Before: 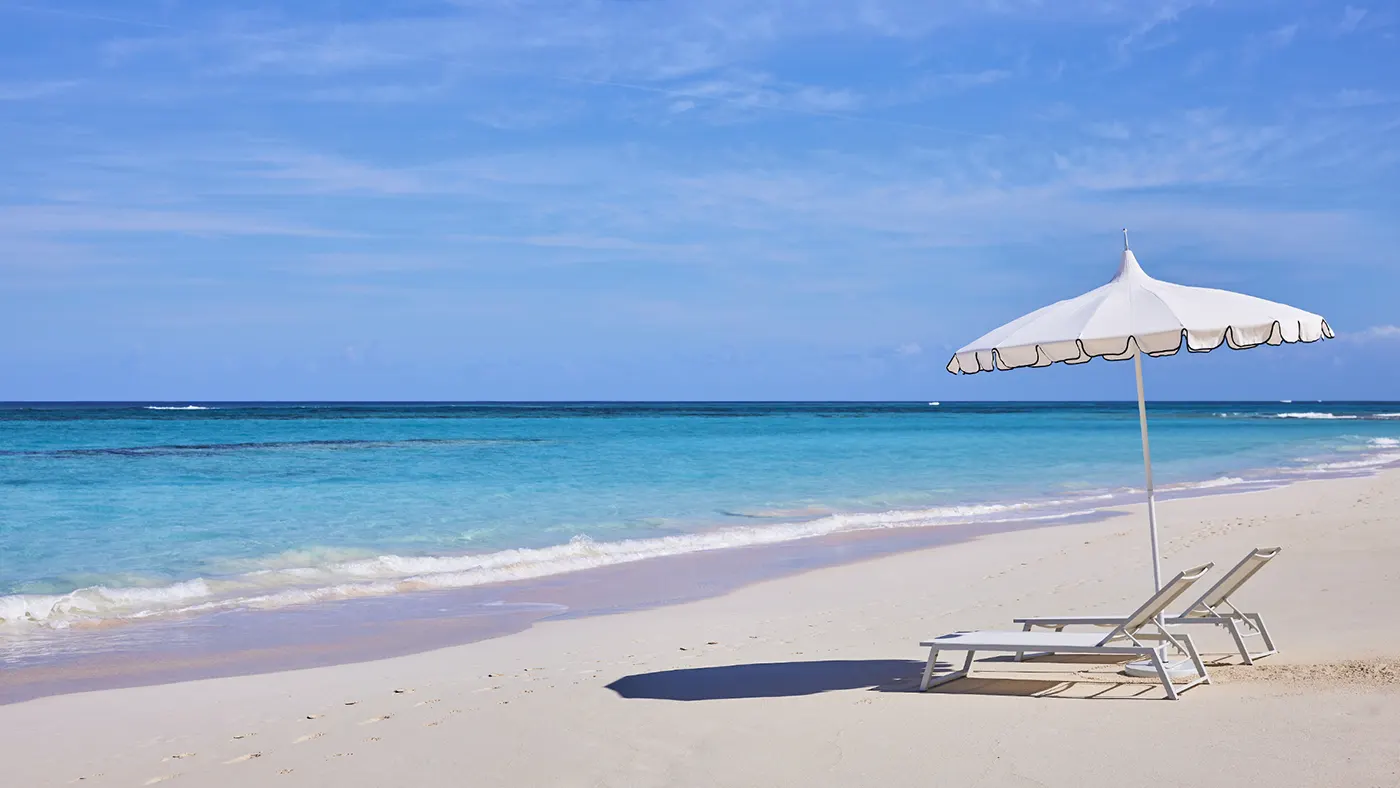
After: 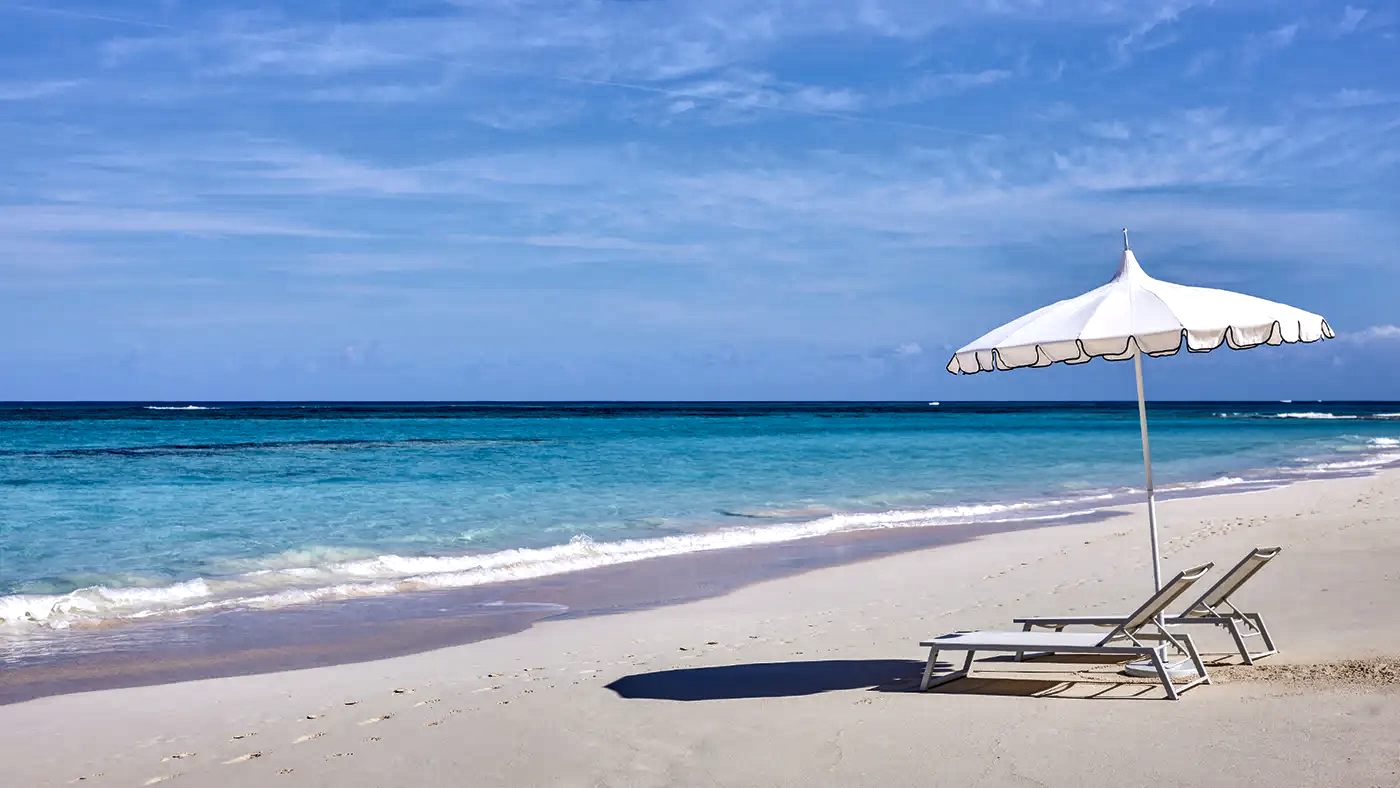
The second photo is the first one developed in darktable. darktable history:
local contrast: highlights 65%, shadows 54%, detail 169%, midtone range 0.514
shadows and highlights: soften with gaussian
